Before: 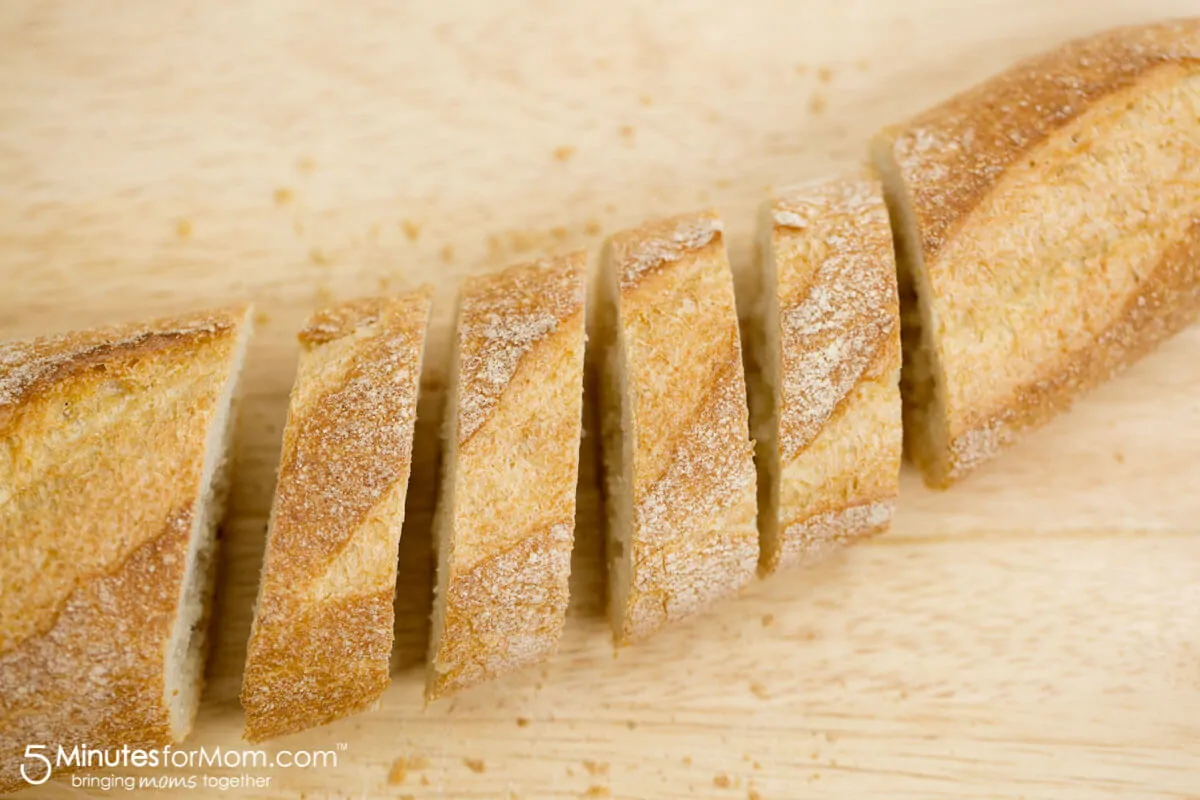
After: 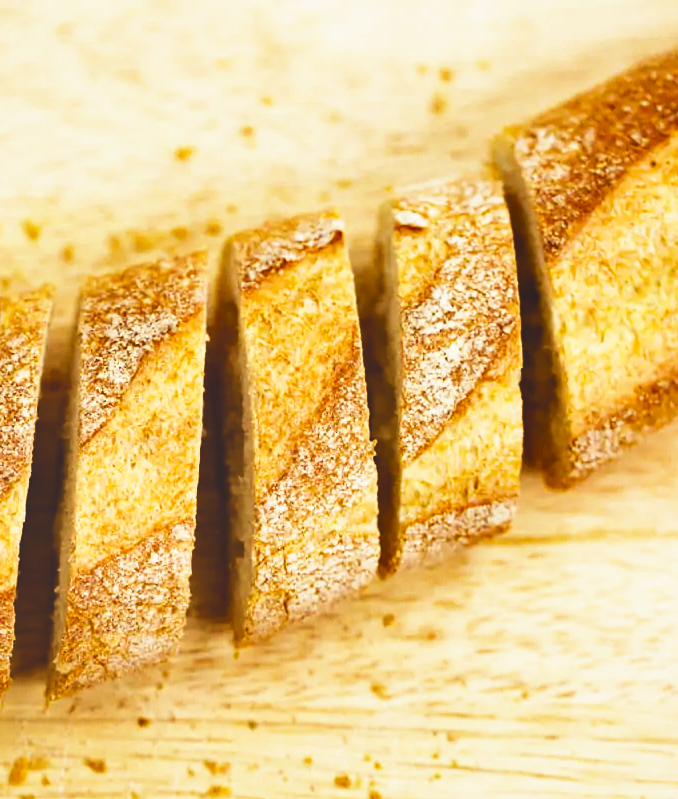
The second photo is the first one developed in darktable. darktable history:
haze removal: strength 0.304, distance 0.255
shadows and highlights: soften with gaussian
base curve: curves: ch0 [(0, 0.036) (0.007, 0.037) (0.604, 0.887) (1, 1)], preserve colors none
crop: left 31.594%, top 0.003%, right 11.871%
